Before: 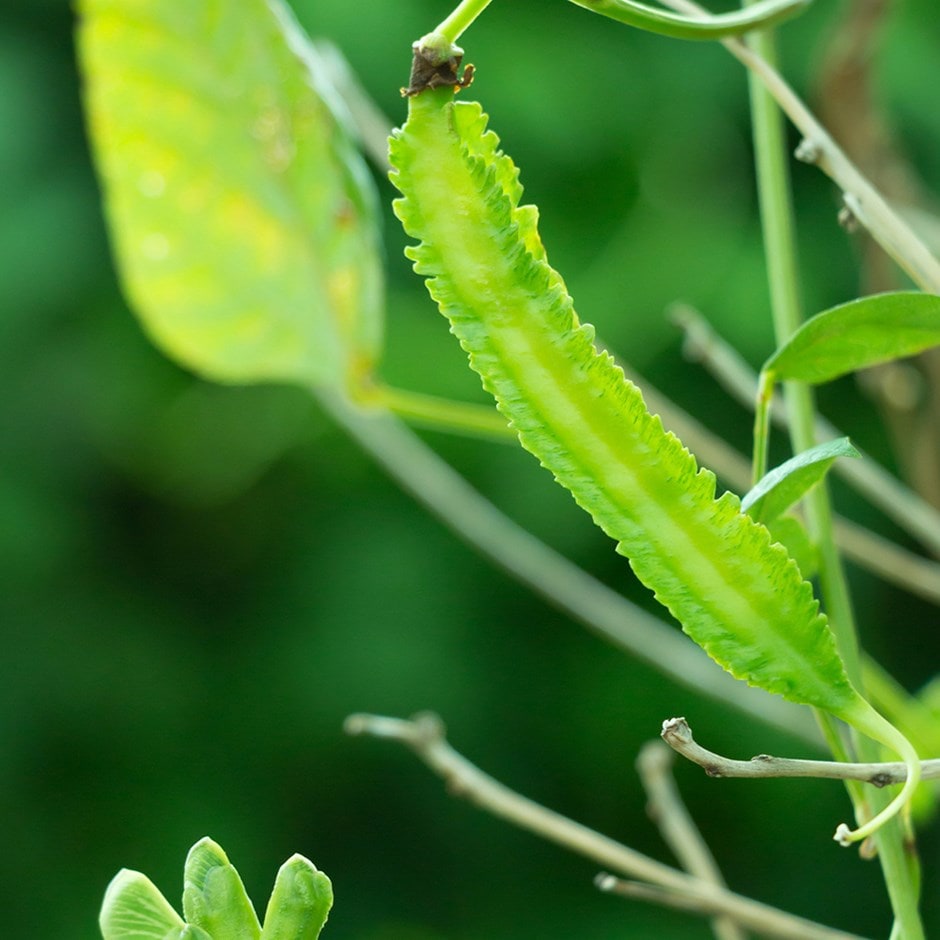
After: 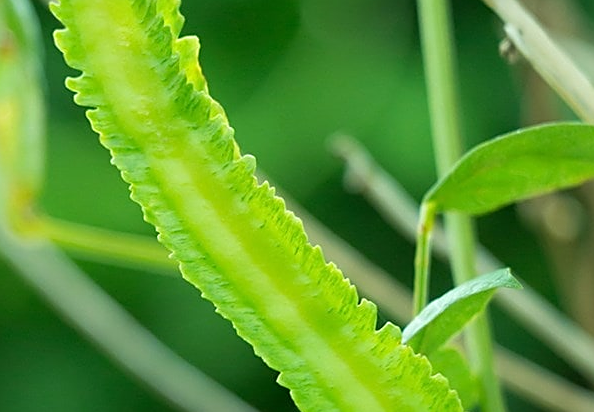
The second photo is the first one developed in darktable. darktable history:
crop: left 36.134%, top 18.07%, right 0.608%, bottom 38.039%
sharpen: on, module defaults
